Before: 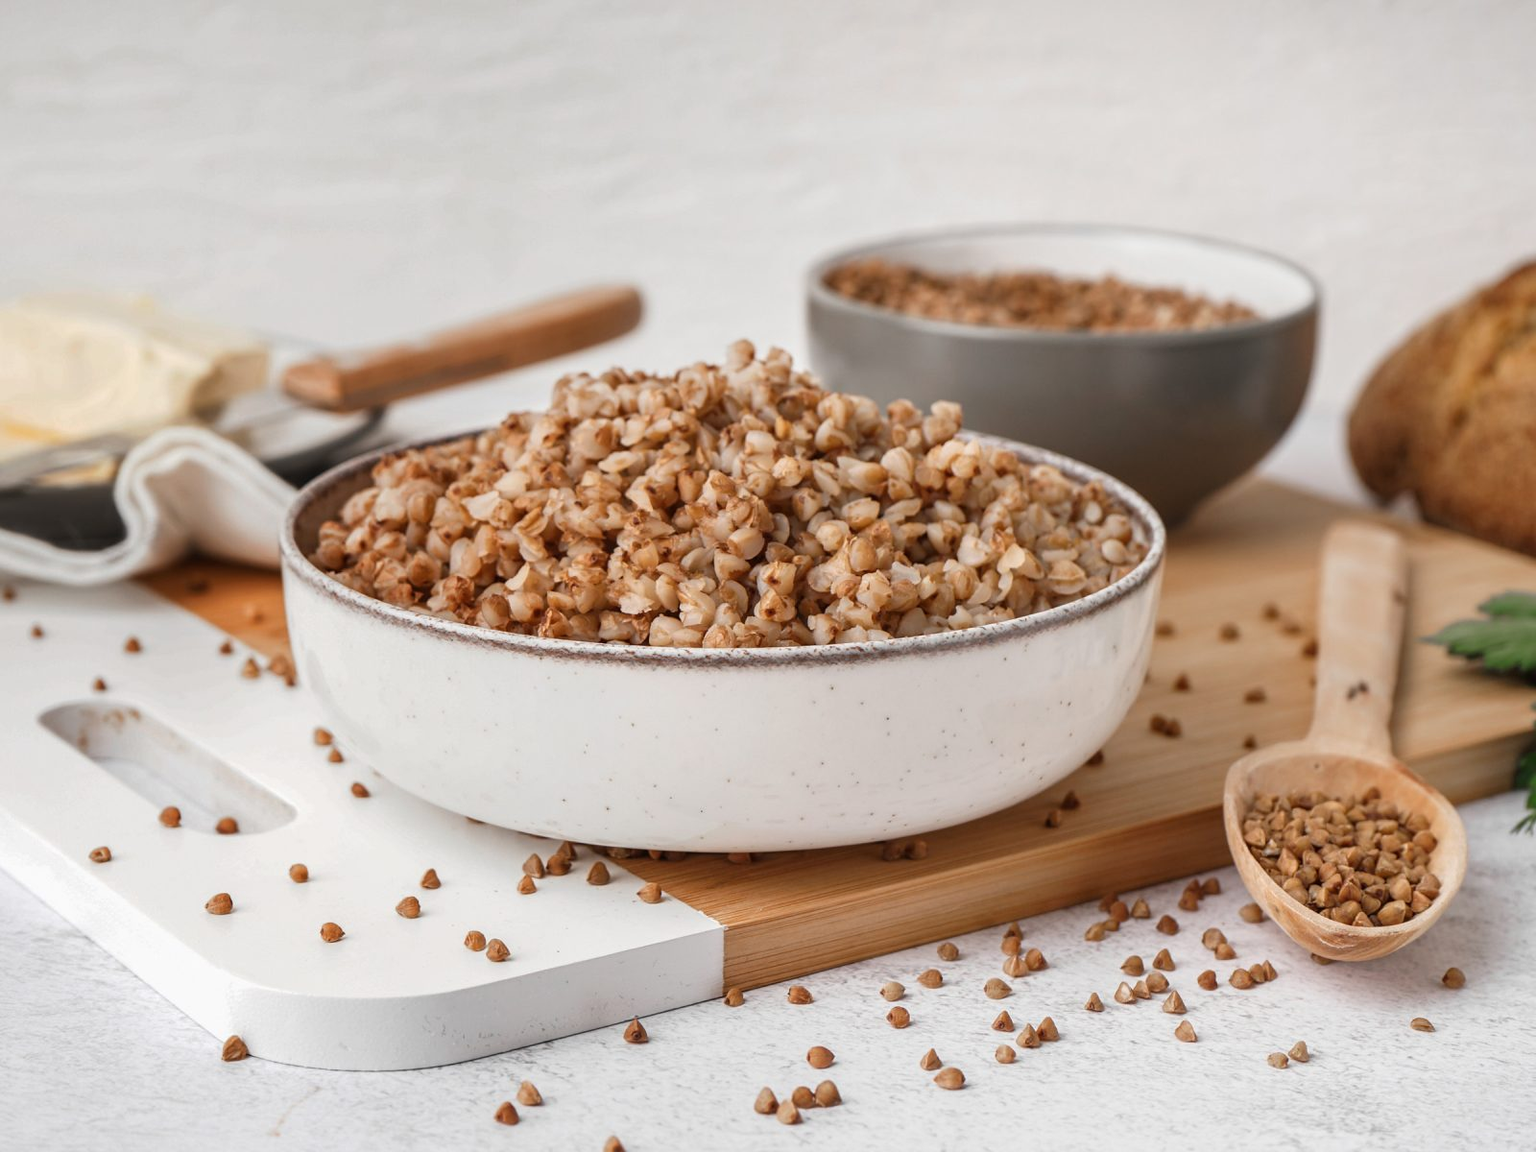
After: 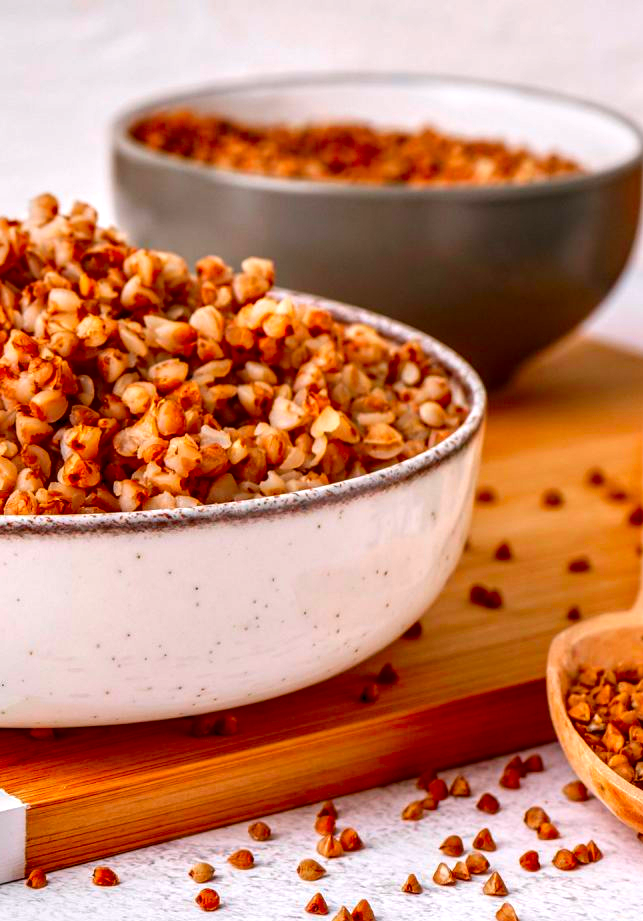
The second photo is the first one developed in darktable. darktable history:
color correction: highlights a* 1.49, highlights b* -1.86, saturation 2.52
crop: left 45.551%, top 13.343%, right 14.207%, bottom 9.889%
levels: mode automatic, levels [0.093, 0.434, 0.988]
local contrast: highlights 60%, shadows 60%, detail 160%
